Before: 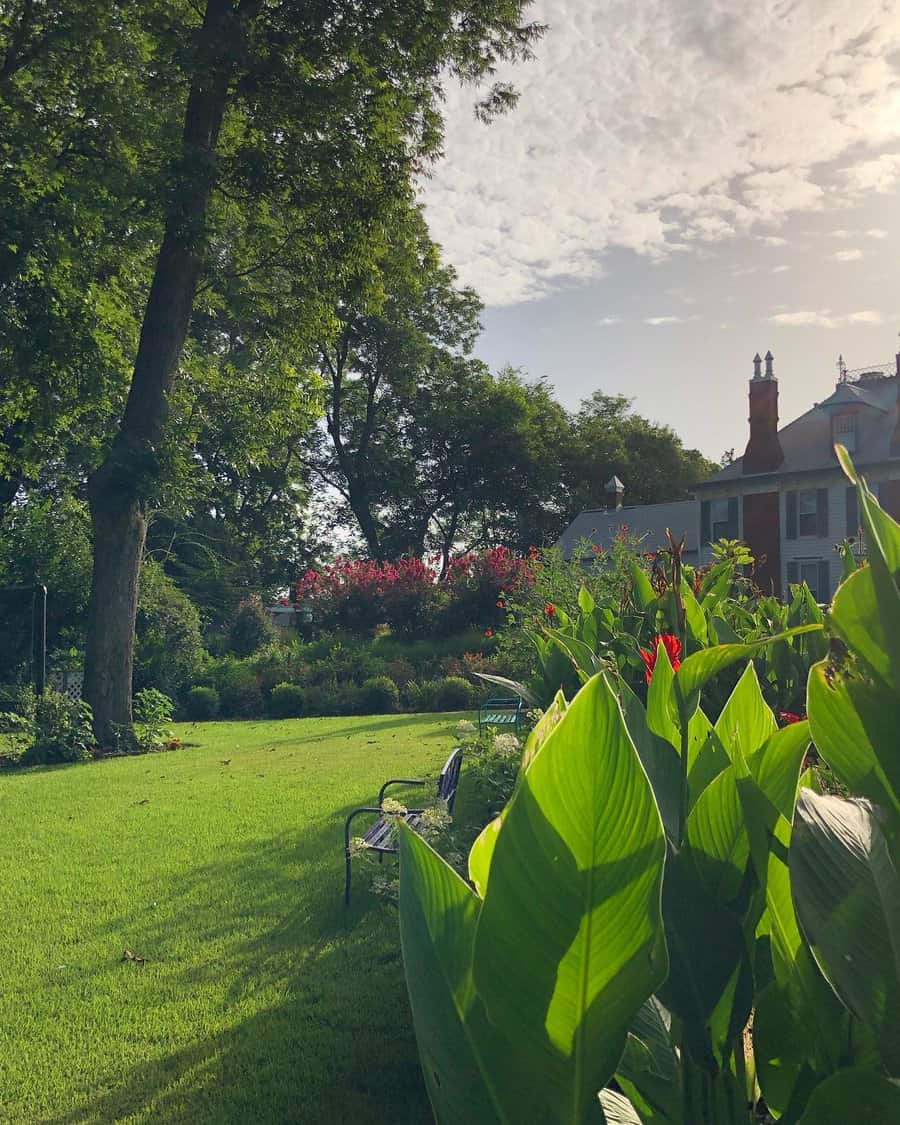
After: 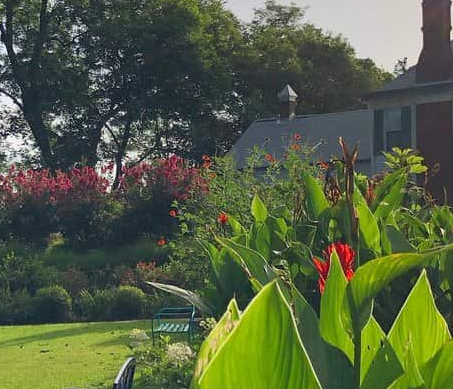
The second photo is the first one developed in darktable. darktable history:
crop: left 36.41%, top 34.774%, right 13.193%, bottom 30.588%
